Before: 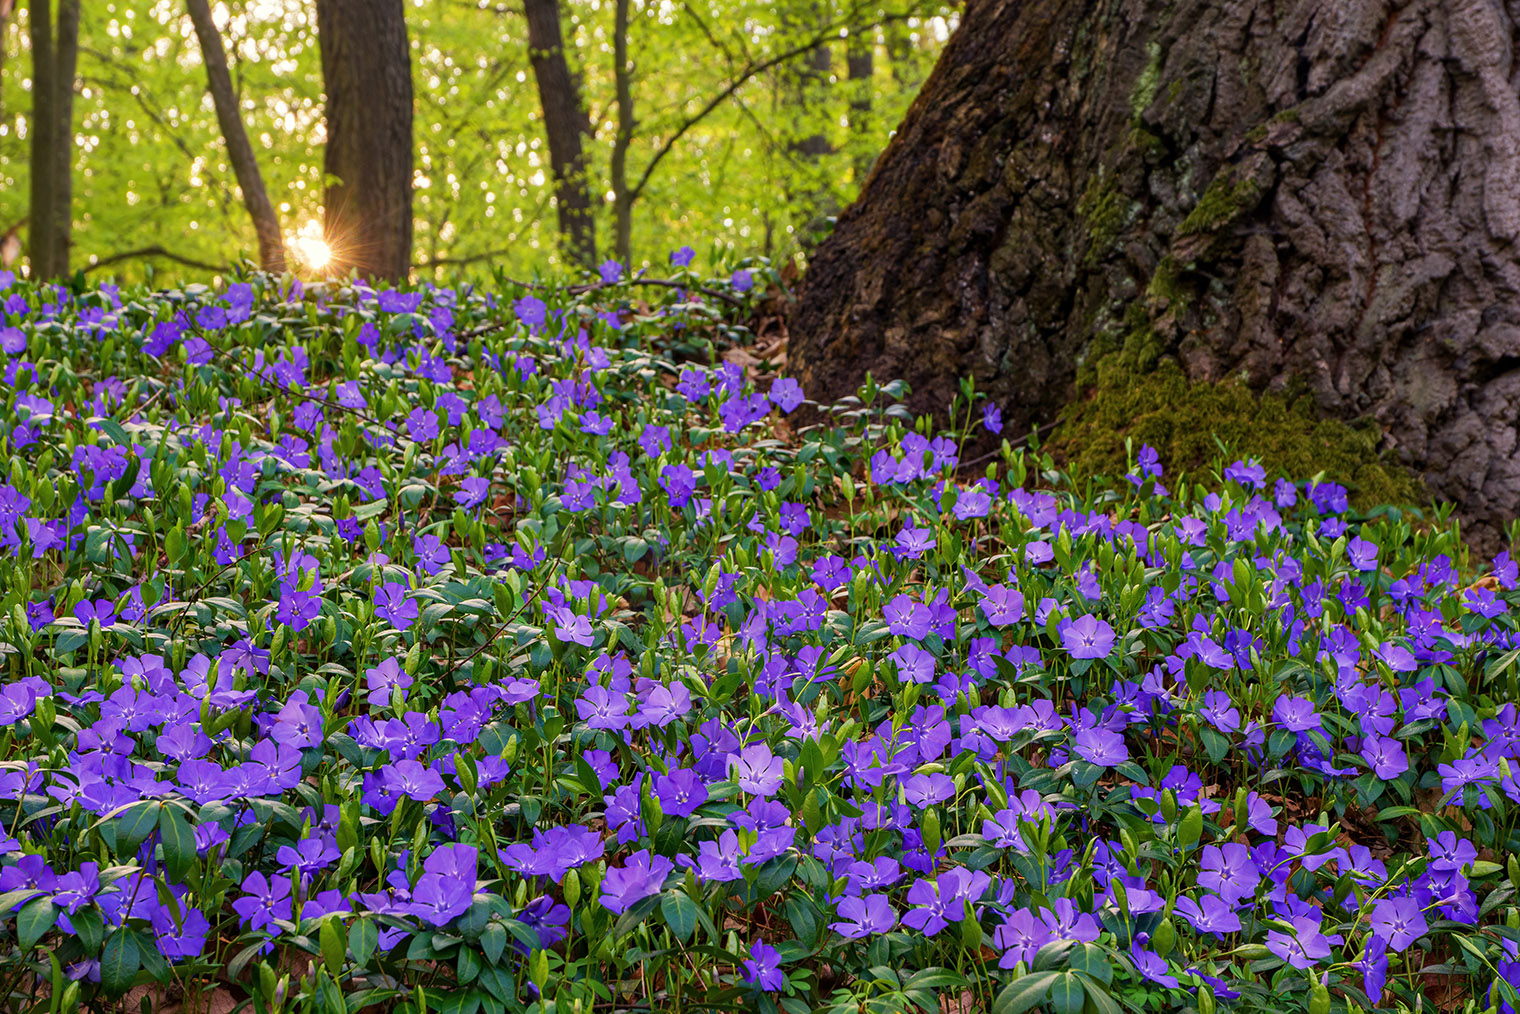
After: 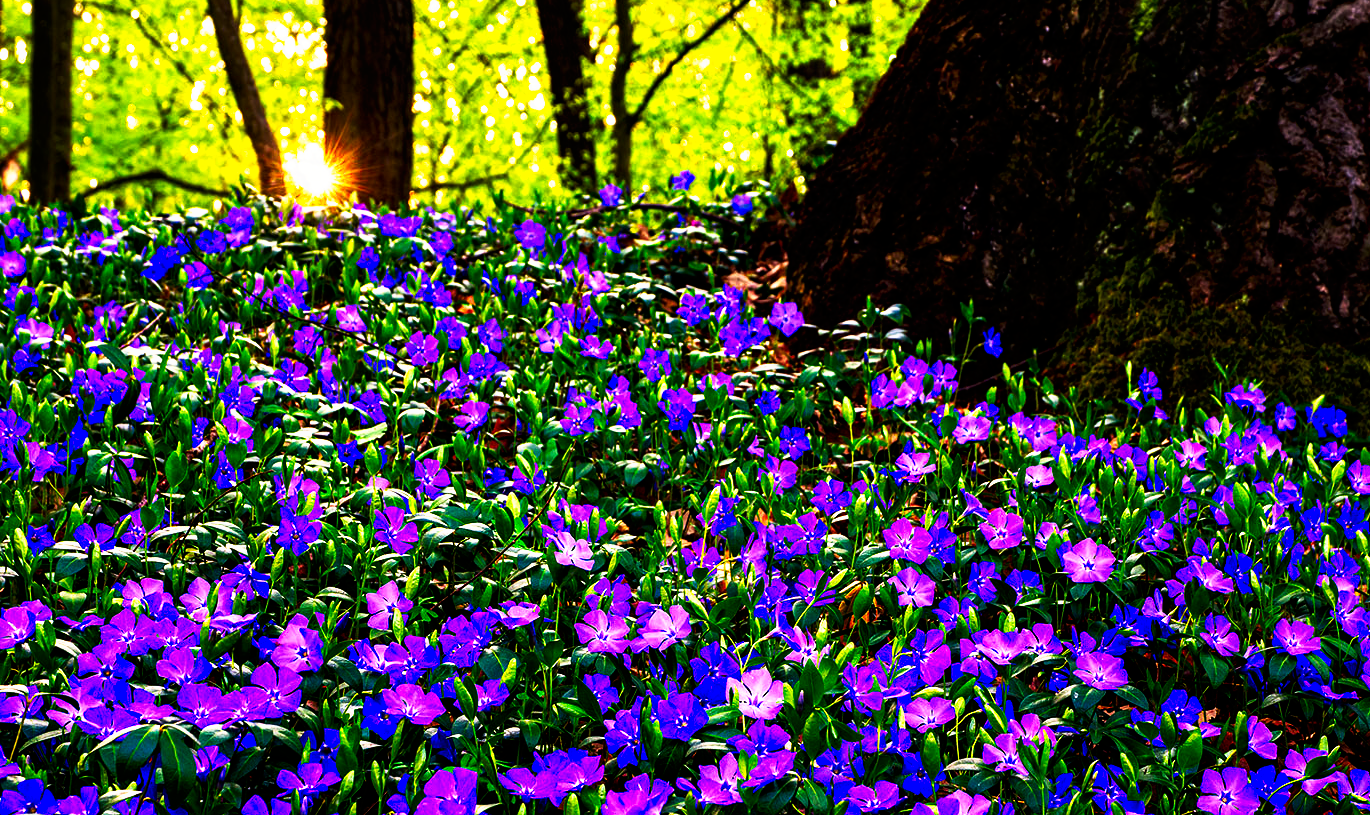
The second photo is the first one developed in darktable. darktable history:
contrast brightness saturation: brightness -0.093
tone curve: curves: ch0 [(0, 0) (0.003, 0) (0.011, 0) (0.025, 0) (0.044, 0.001) (0.069, 0.003) (0.1, 0.003) (0.136, 0.006) (0.177, 0.014) (0.224, 0.056) (0.277, 0.128) (0.335, 0.218) (0.399, 0.346) (0.468, 0.512) (0.543, 0.713) (0.623, 0.898) (0.709, 0.987) (0.801, 0.99) (0.898, 0.99) (1, 1)], preserve colors none
crop: top 7.549%, right 9.843%, bottom 12.038%
